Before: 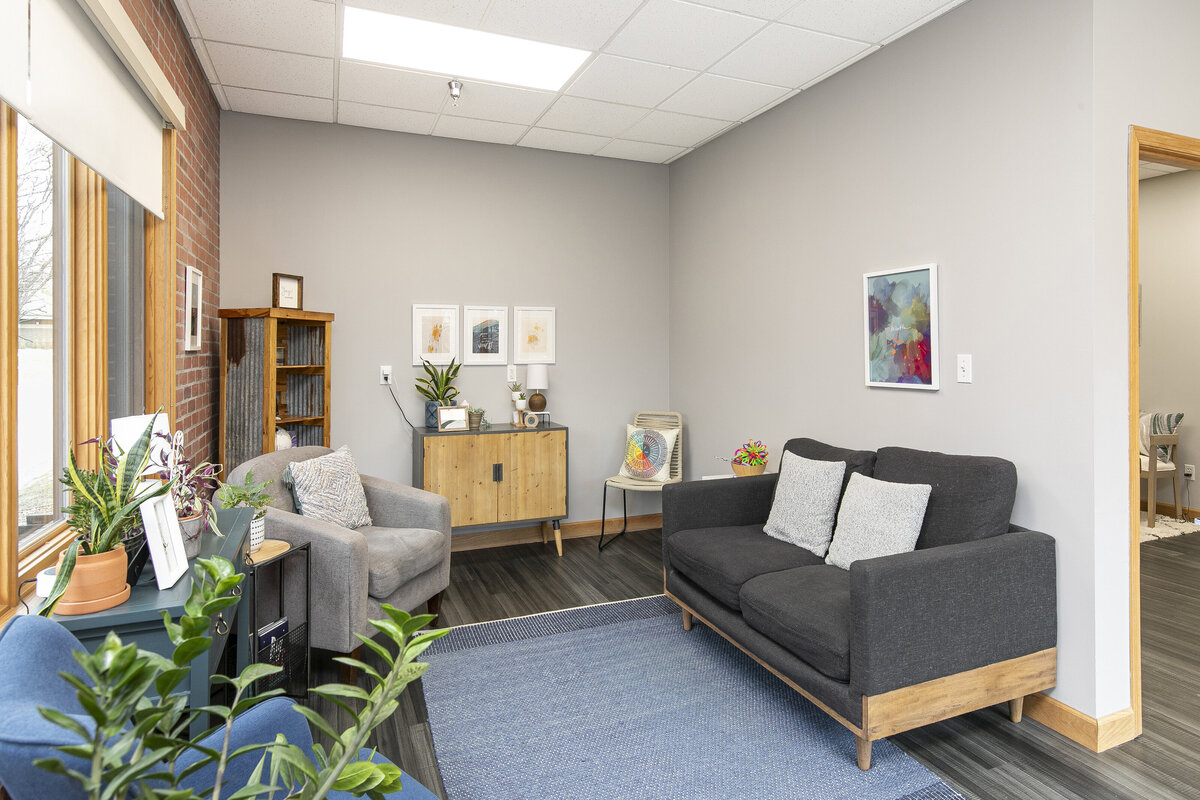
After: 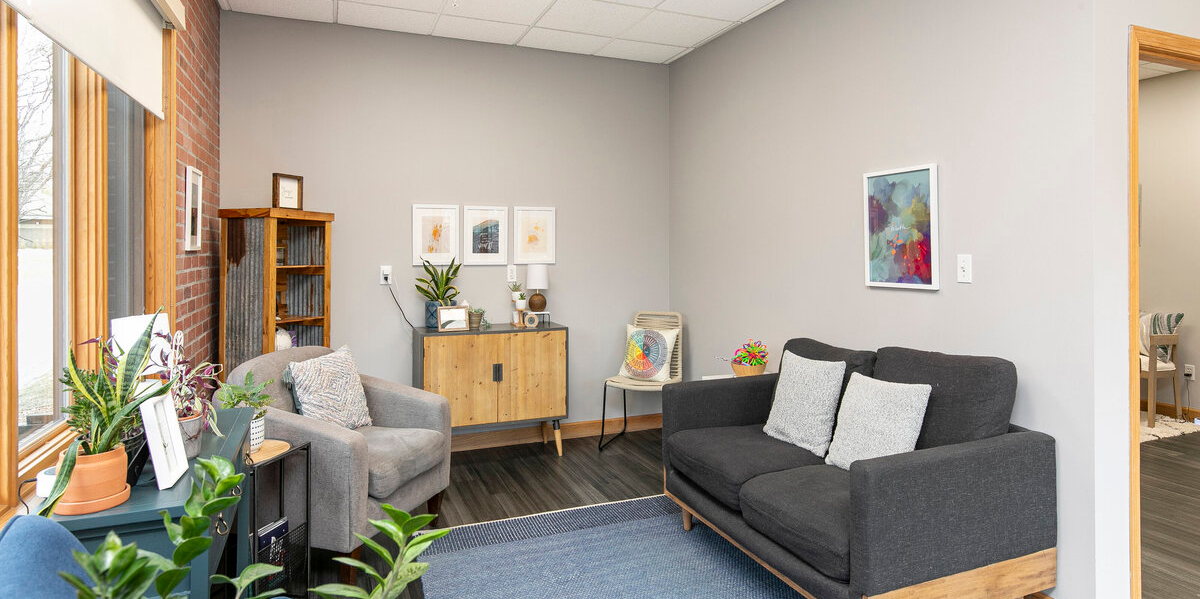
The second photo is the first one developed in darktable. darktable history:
crop and rotate: top 12.589%, bottom 12.525%
